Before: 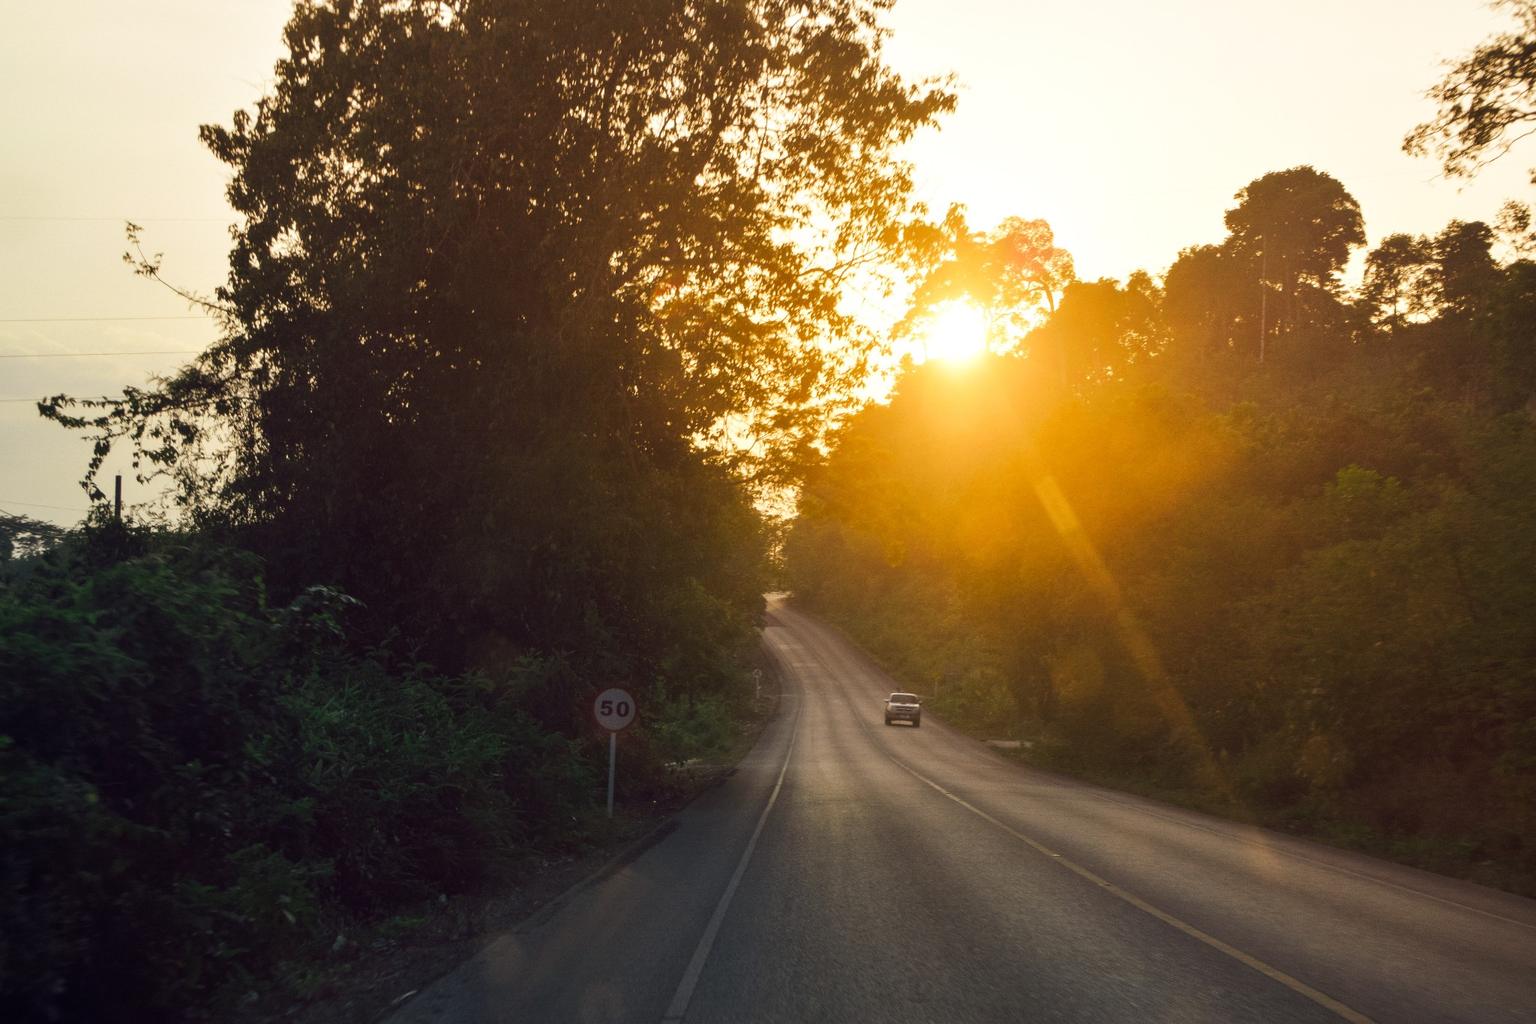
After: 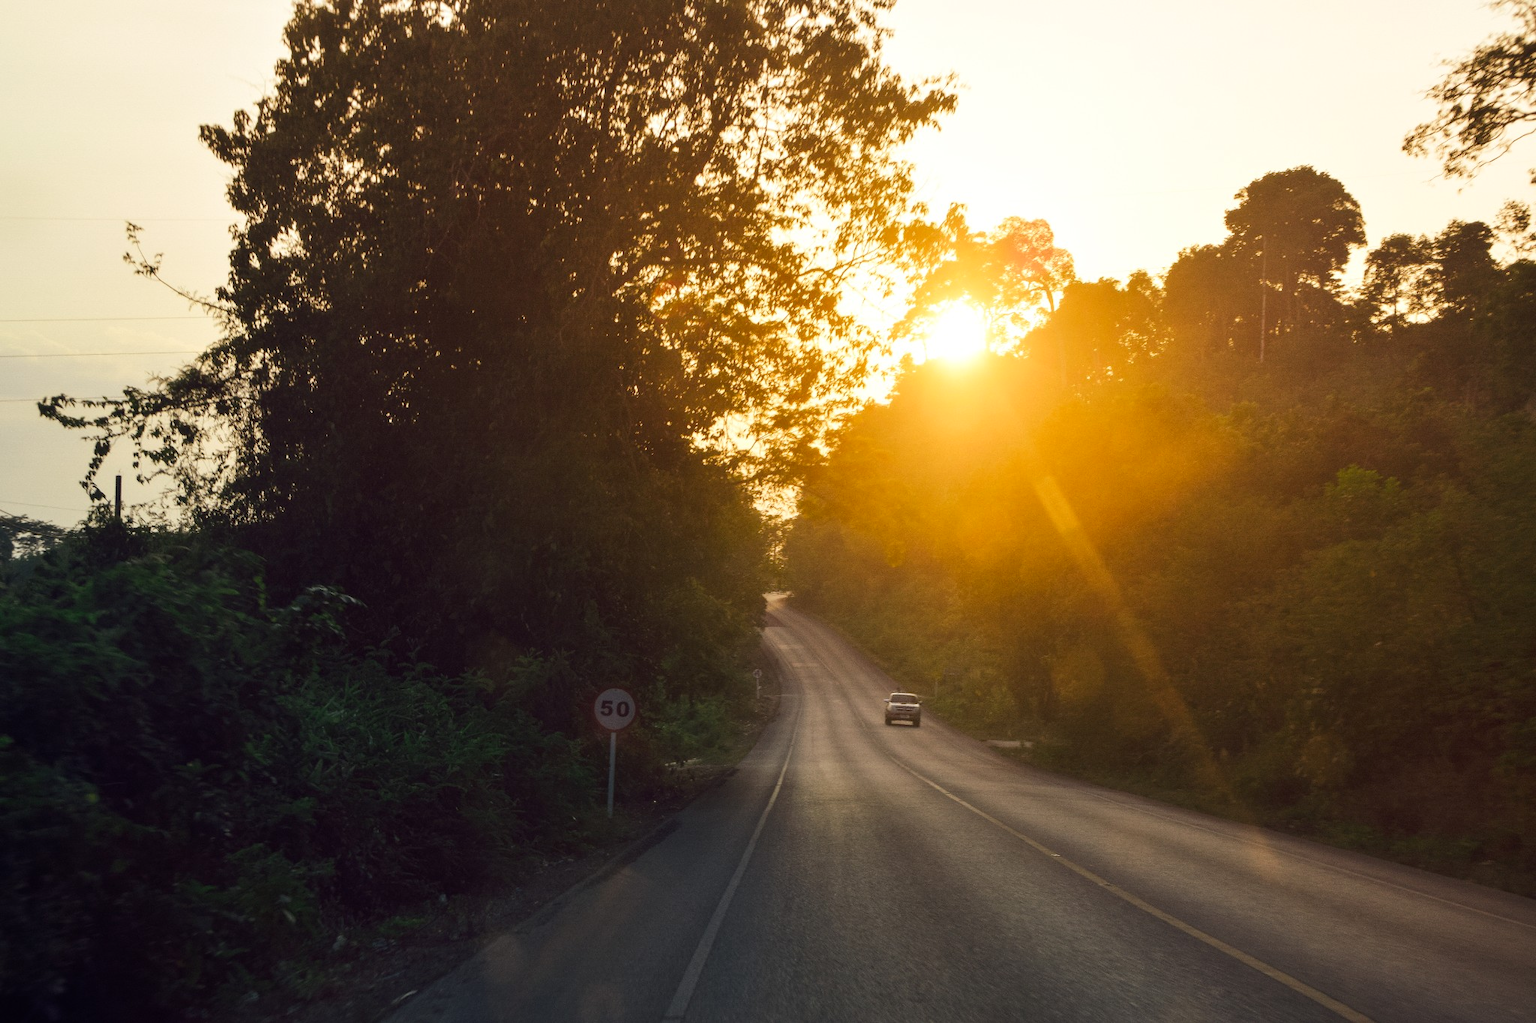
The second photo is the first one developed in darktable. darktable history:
contrast brightness saturation: contrast 0.081, saturation 0.022
